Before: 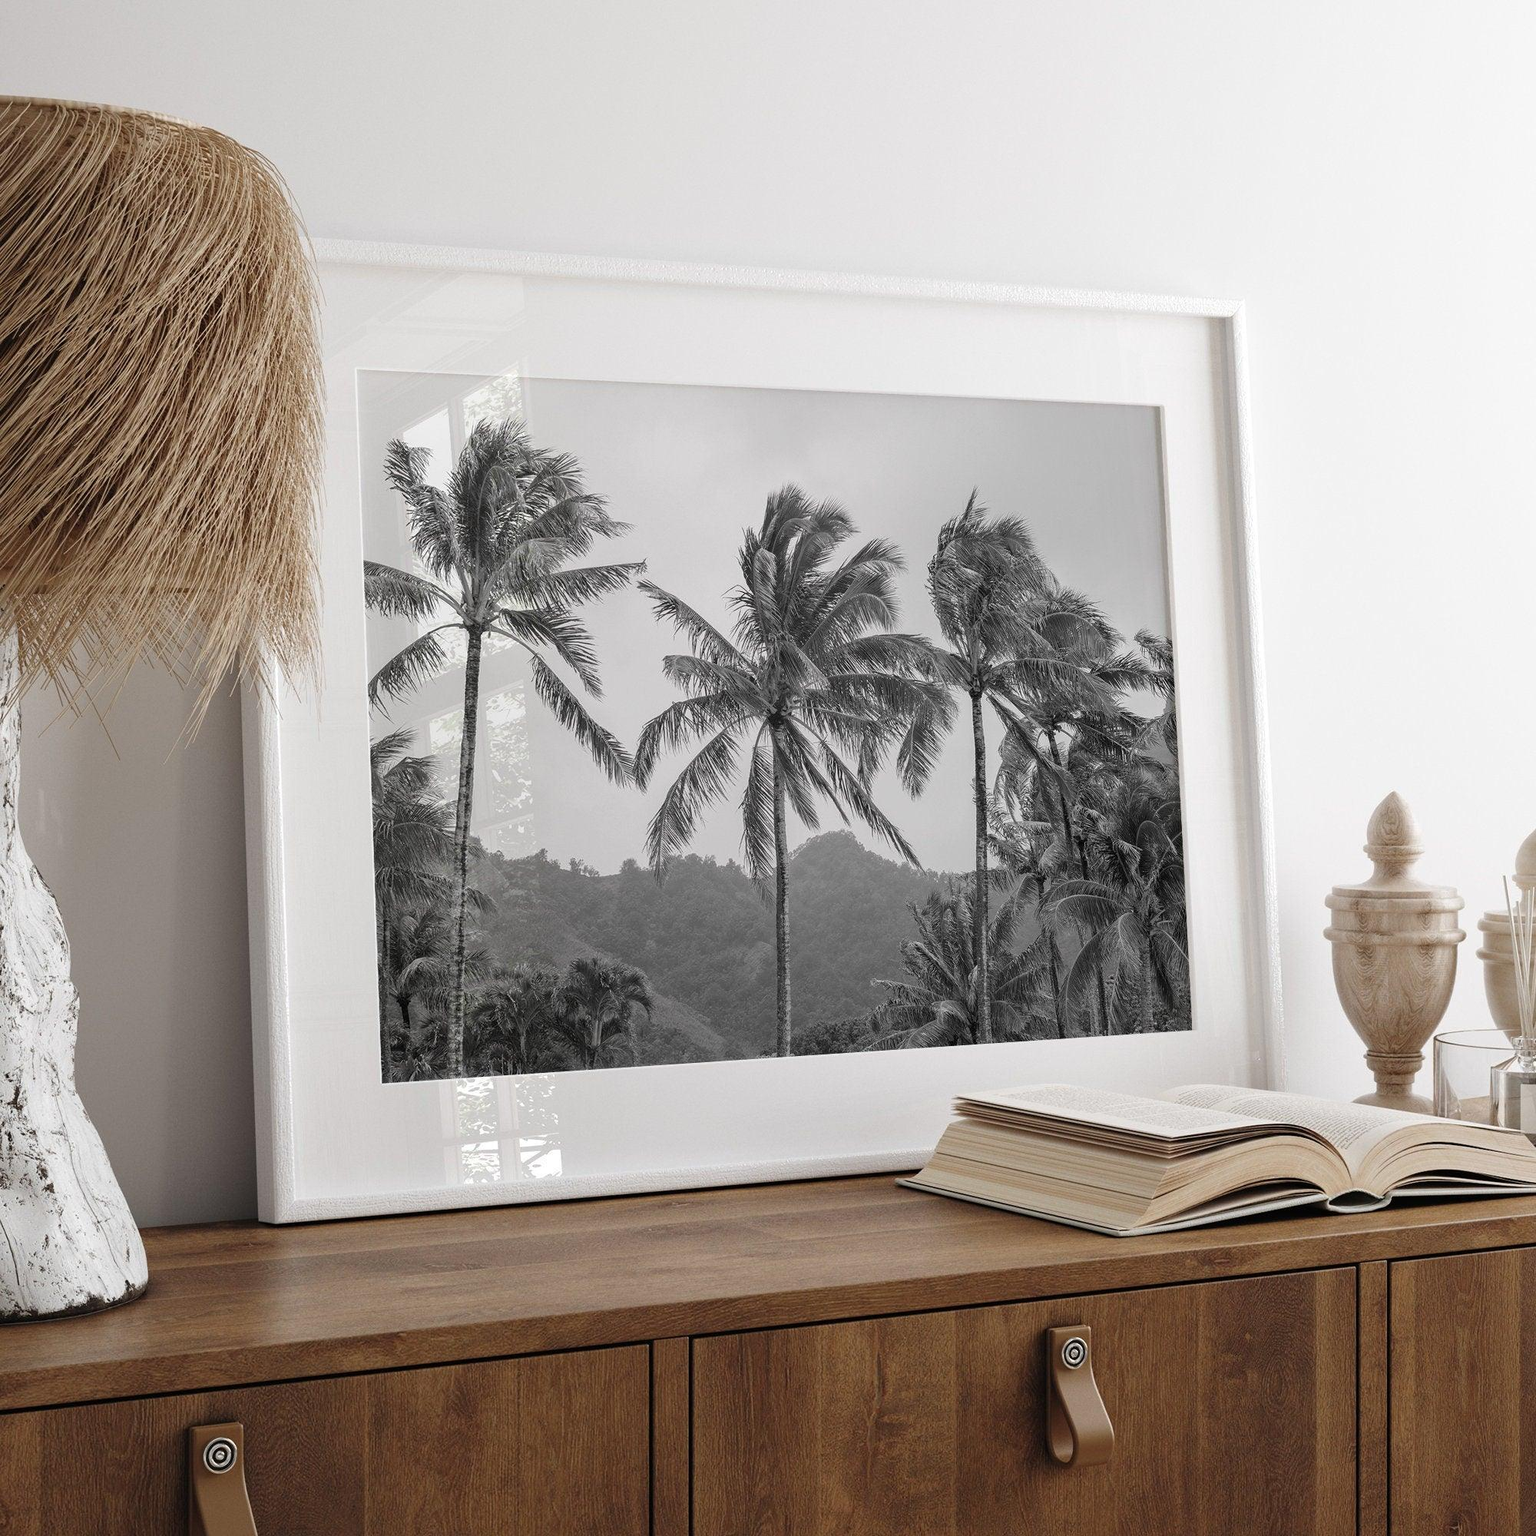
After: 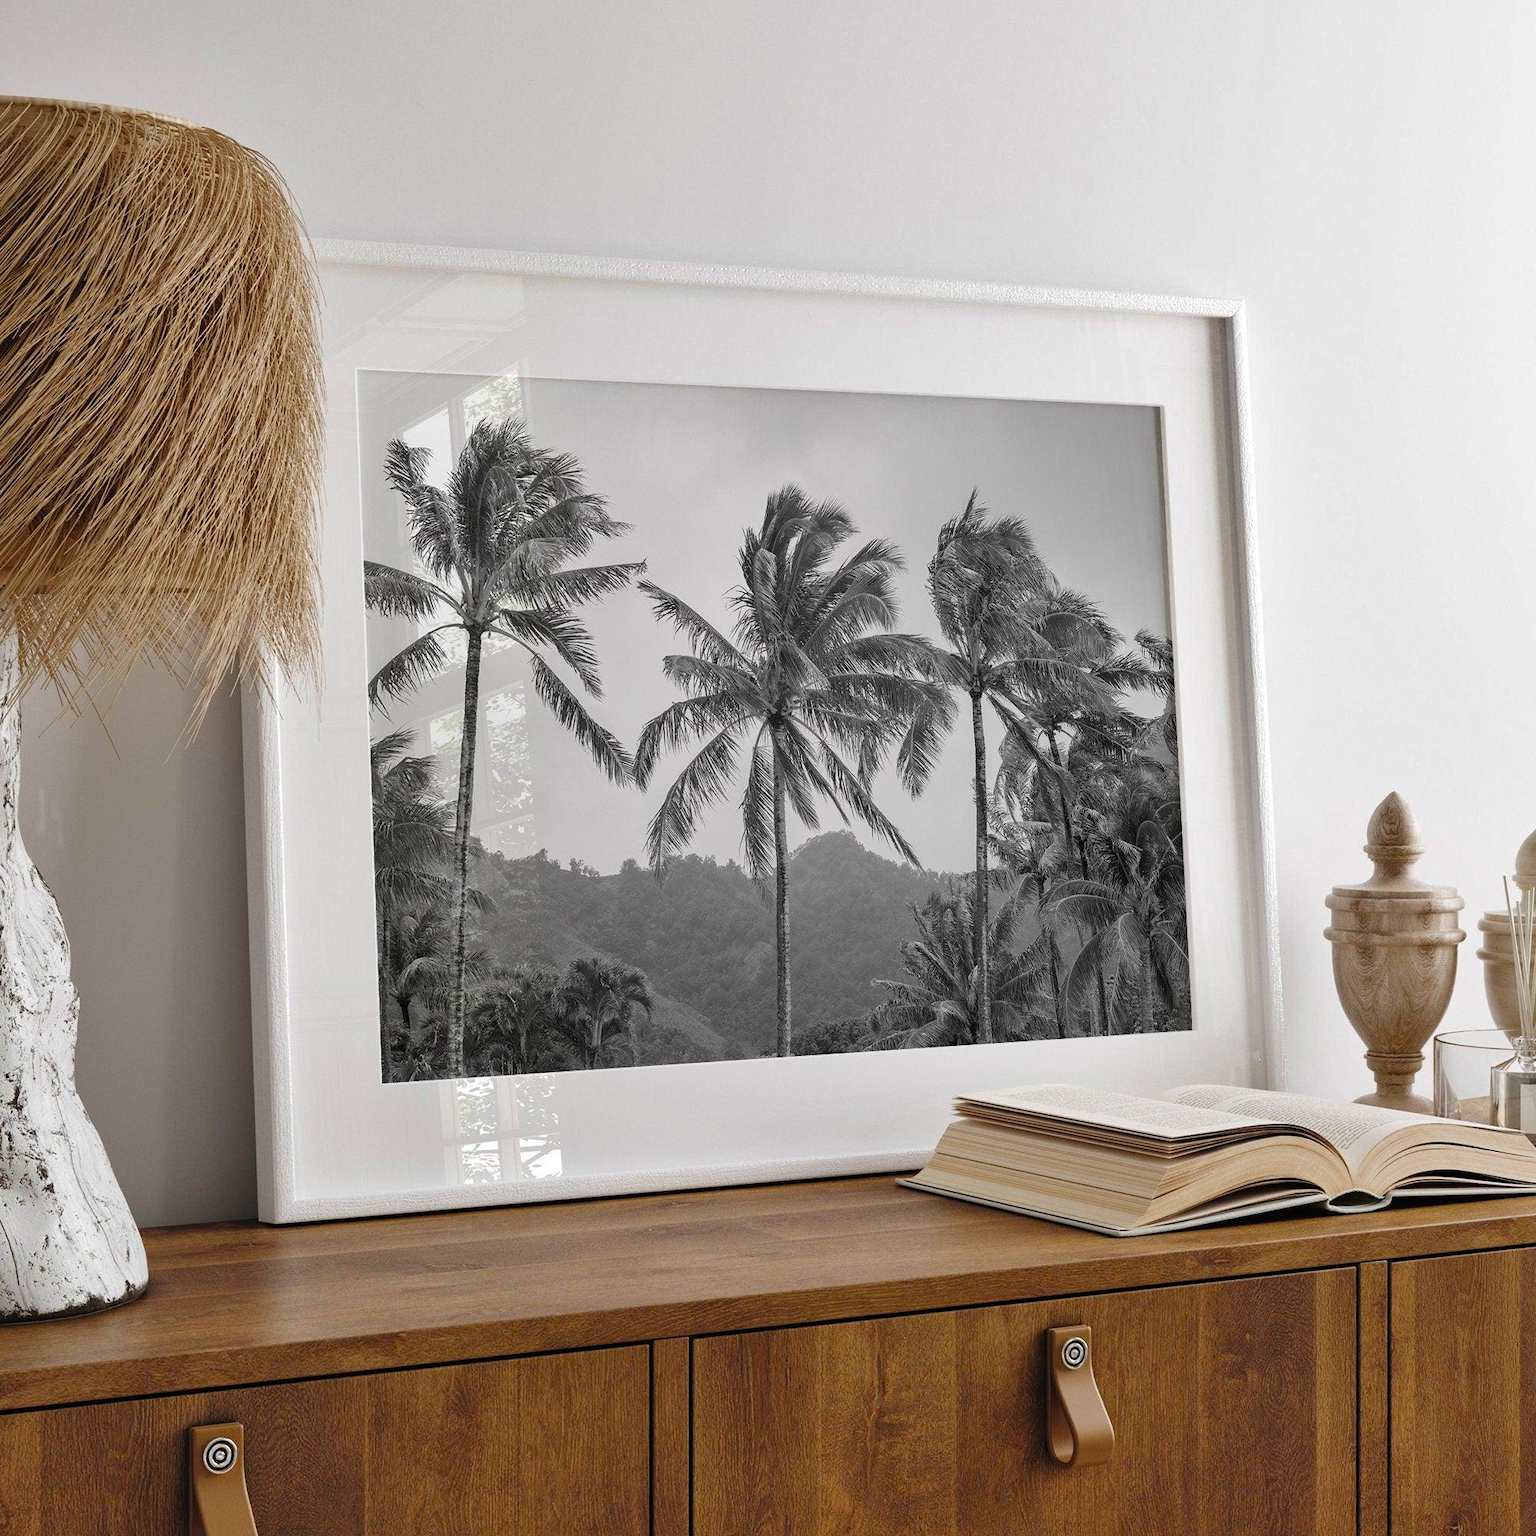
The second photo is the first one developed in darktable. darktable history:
color balance rgb: perceptual saturation grading › global saturation 29.77%, global vibrance 9.537%
shadows and highlights: soften with gaussian
